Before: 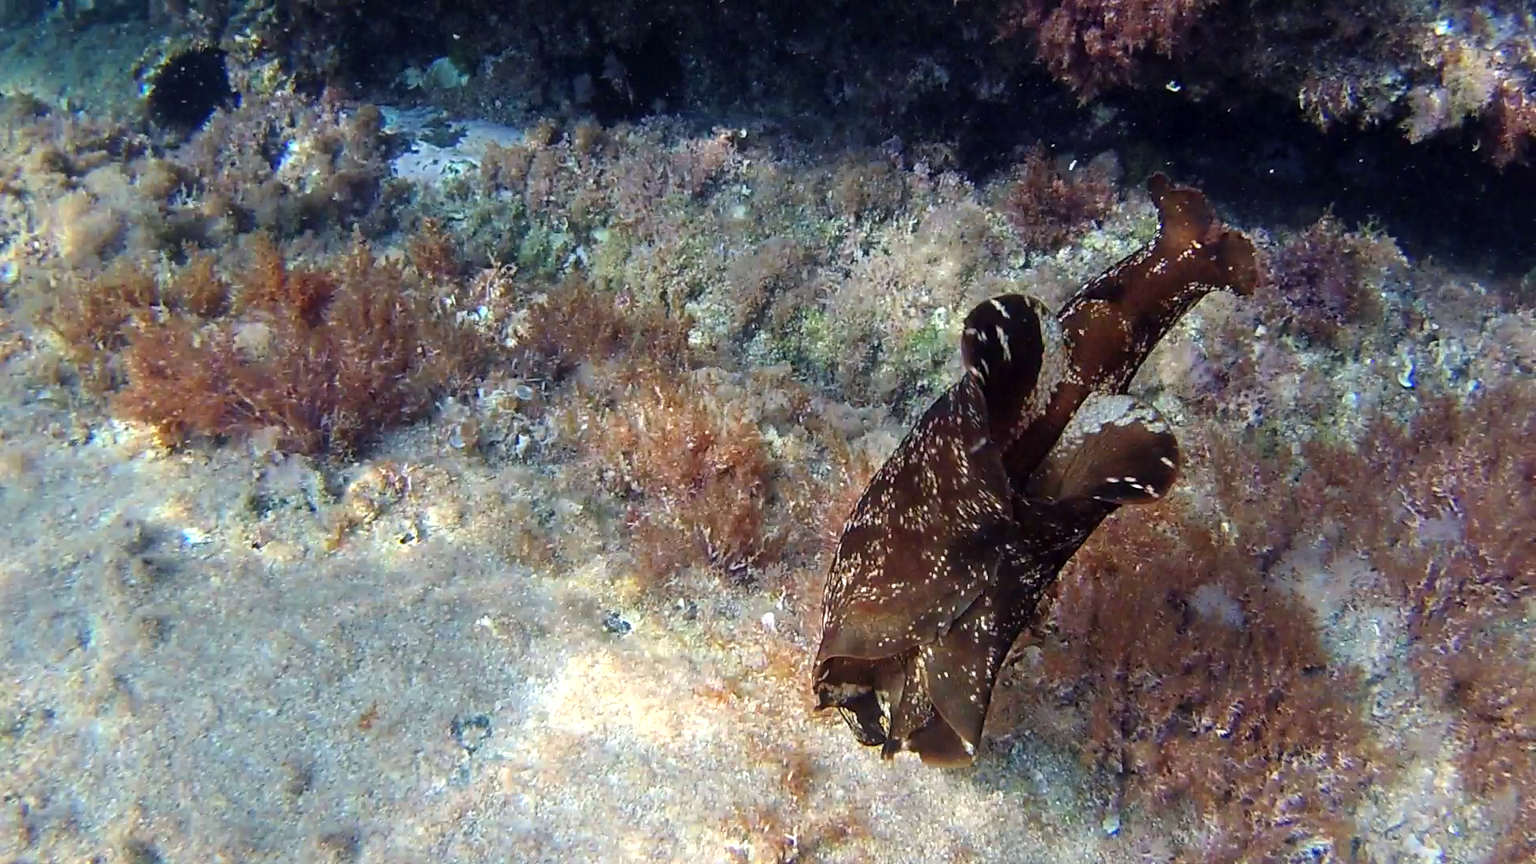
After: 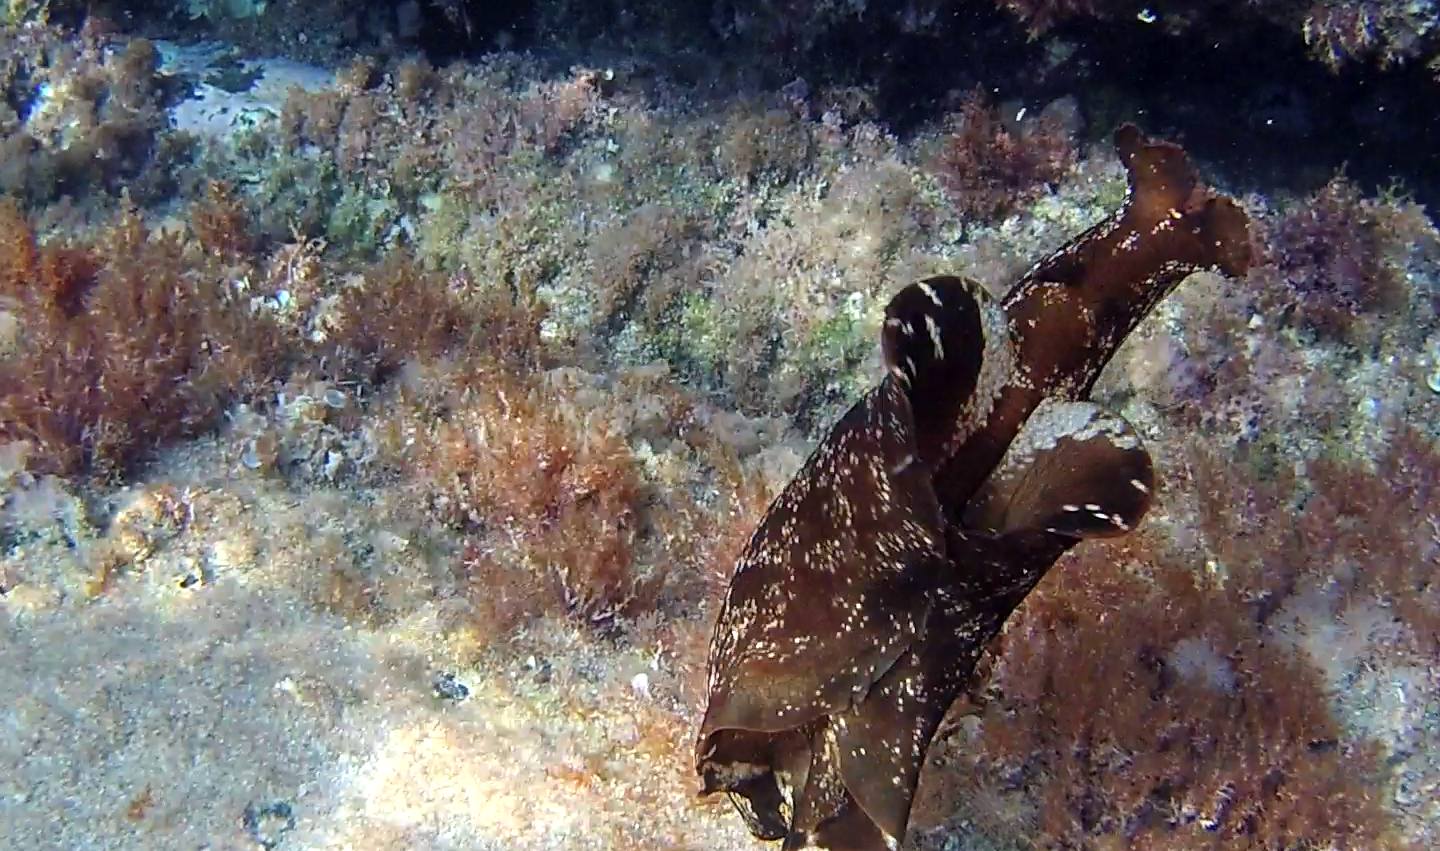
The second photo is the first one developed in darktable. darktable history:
crop: left 16.674%, top 8.603%, right 8.326%, bottom 12.521%
